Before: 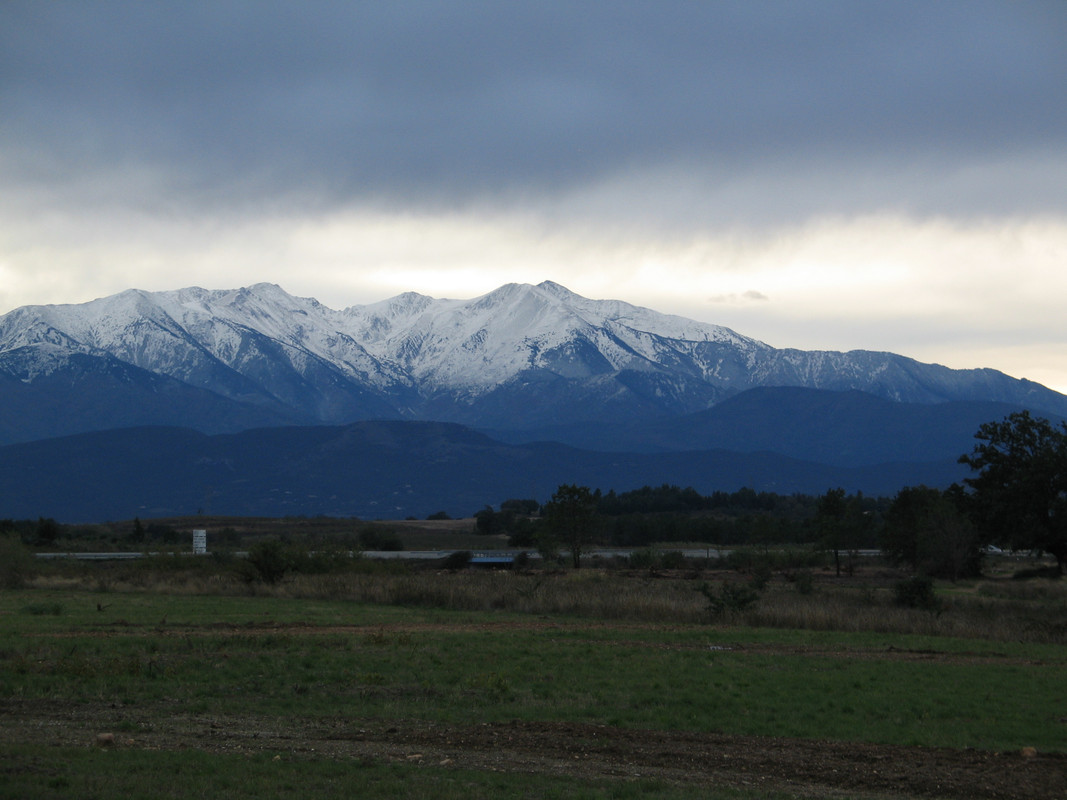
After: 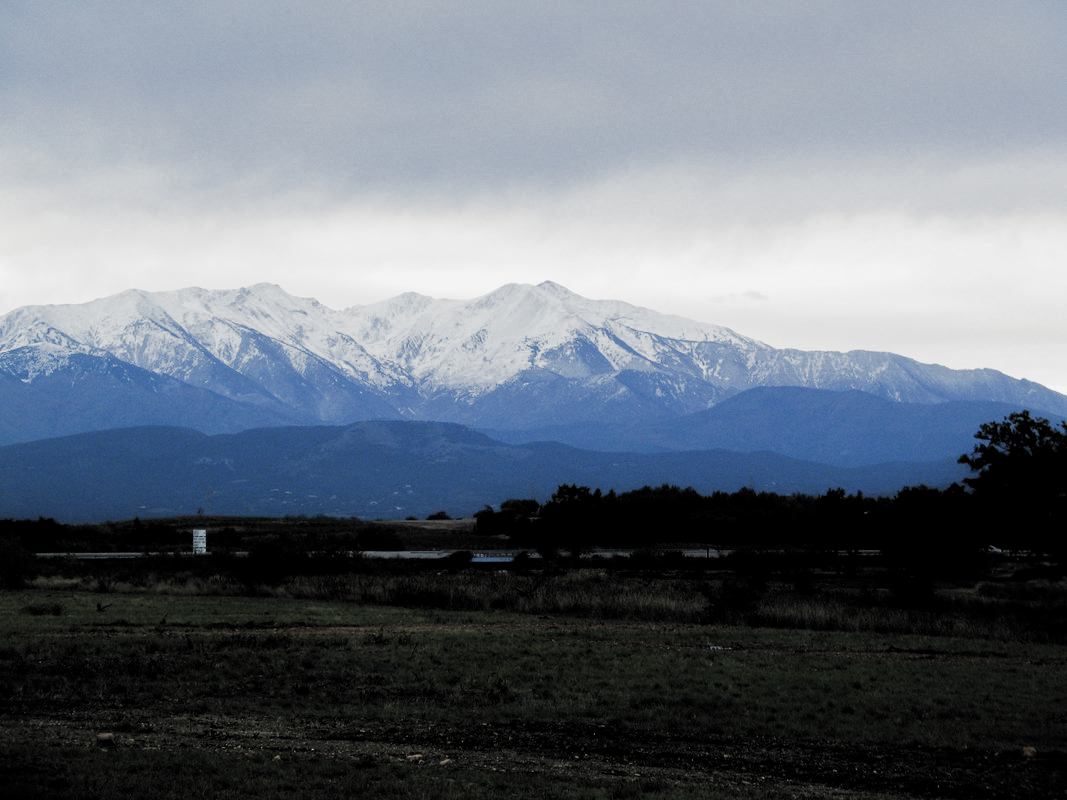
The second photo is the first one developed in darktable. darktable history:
filmic rgb: black relative exposure -5.12 EV, white relative exposure 3.98 EV, hardness 2.88, contrast 1.391, highlights saturation mix -29%, add noise in highlights 0.002, preserve chrominance max RGB, color science v3 (2019), use custom middle-gray values true, contrast in highlights soft
tone equalizer: -7 EV 0.146 EV, -6 EV 0.639 EV, -5 EV 1.18 EV, -4 EV 1.34 EV, -3 EV 1.17 EV, -2 EV 0.6 EV, -1 EV 0.146 EV, edges refinement/feathering 500, mask exposure compensation -1.57 EV, preserve details guided filter
local contrast: highlights 106%, shadows 98%, detail 120%, midtone range 0.2
